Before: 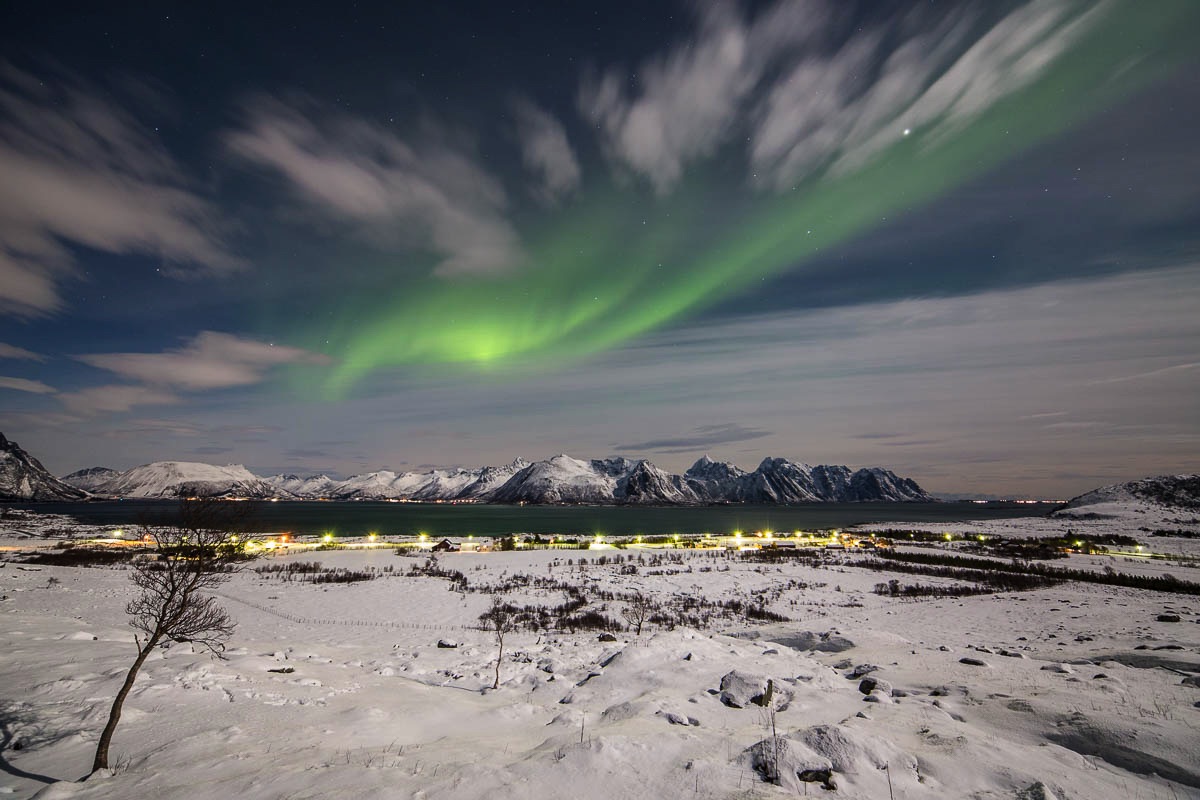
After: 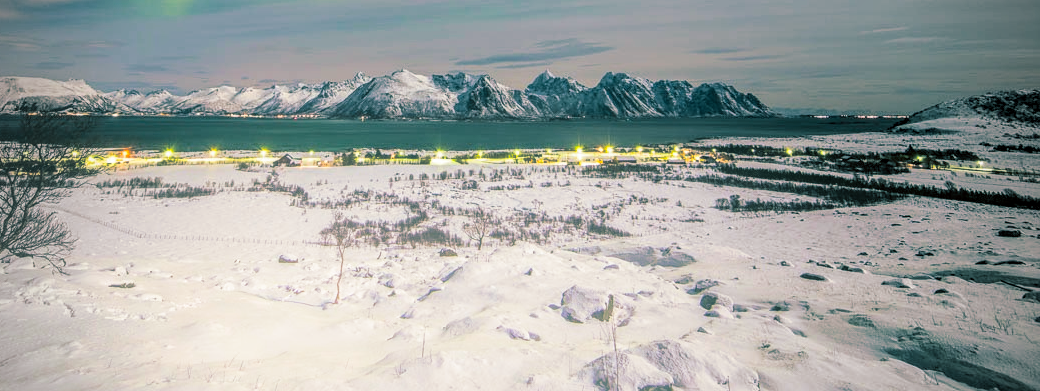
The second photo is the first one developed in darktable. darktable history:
color correction: highlights a* -2.73, highlights b* -2.09, shadows a* 2.41, shadows b* 2.73
contrast brightness saturation: contrast 0.08, saturation 0.2
crop and rotate: left 13.306%, top 48.129%, bottom 2.928%
bloom: on, module defaults
split-toning: shadows › hue 186.43°, highlights › hue 49.29°, compress 30.29%
local contrast: detail 130%
vignetting: on, module defaults
color balance rgb: linear chroma grading › shadows -8%, linear chroma grading › global chroma 10%, perceptual saturation grading › global saturation 2%, perceptual saturation grading › highlights -2%, perceptual saturation grading › mid-tones 4%, perceptual saturation grading › shadows 8%, perceptual brilliance grading › global brilliance 2%, perceptual brilliance grading › highlights -4%, global vibrance 16%, saturation formula JzAzBz (2021)
